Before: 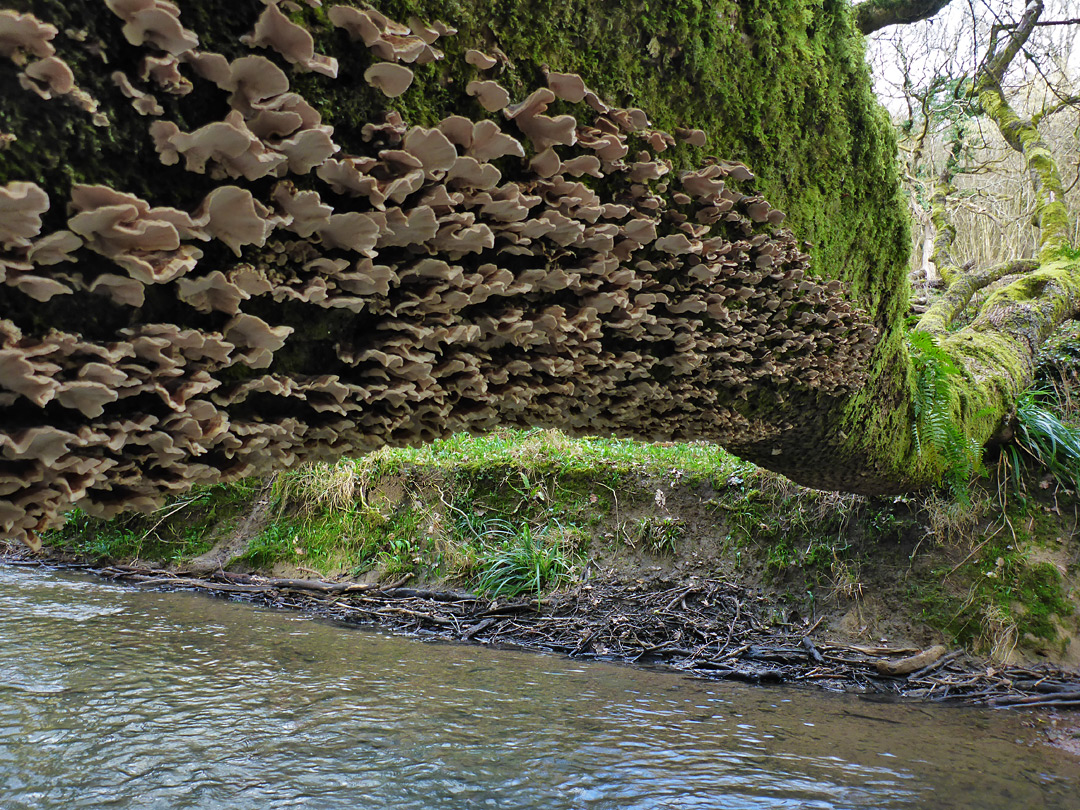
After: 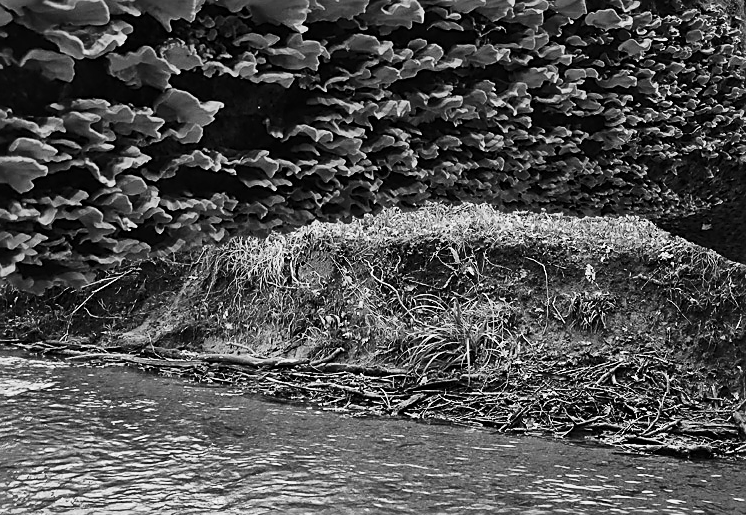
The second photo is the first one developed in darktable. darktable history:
crop: left 6.557%, top 27.849%, right 24.325%, bottom 8.559%
contrast brightness saturation: contrast 0.199, brightness 0.168, saturation 0.218
base curve: curves: ch0 [(0, 0) (0.032, 0.025) (0.121, 0.166) (0.206, 0.329) (0.605, 0.79) (1, 1)], preserve colors none
exposure: black level correction 0, exposure -0.681 EV, compensate highlight preservation false
sharpen: on, module defaults
color calibration: output gray [0.246, 0.254, 0.501, 0], illuminant as shot in camera, x 0.358, y 0.373, temperature 4628.91 K
color zones: curves: ch1 [(0.25, 0.5) (0.747, 0.71)]
